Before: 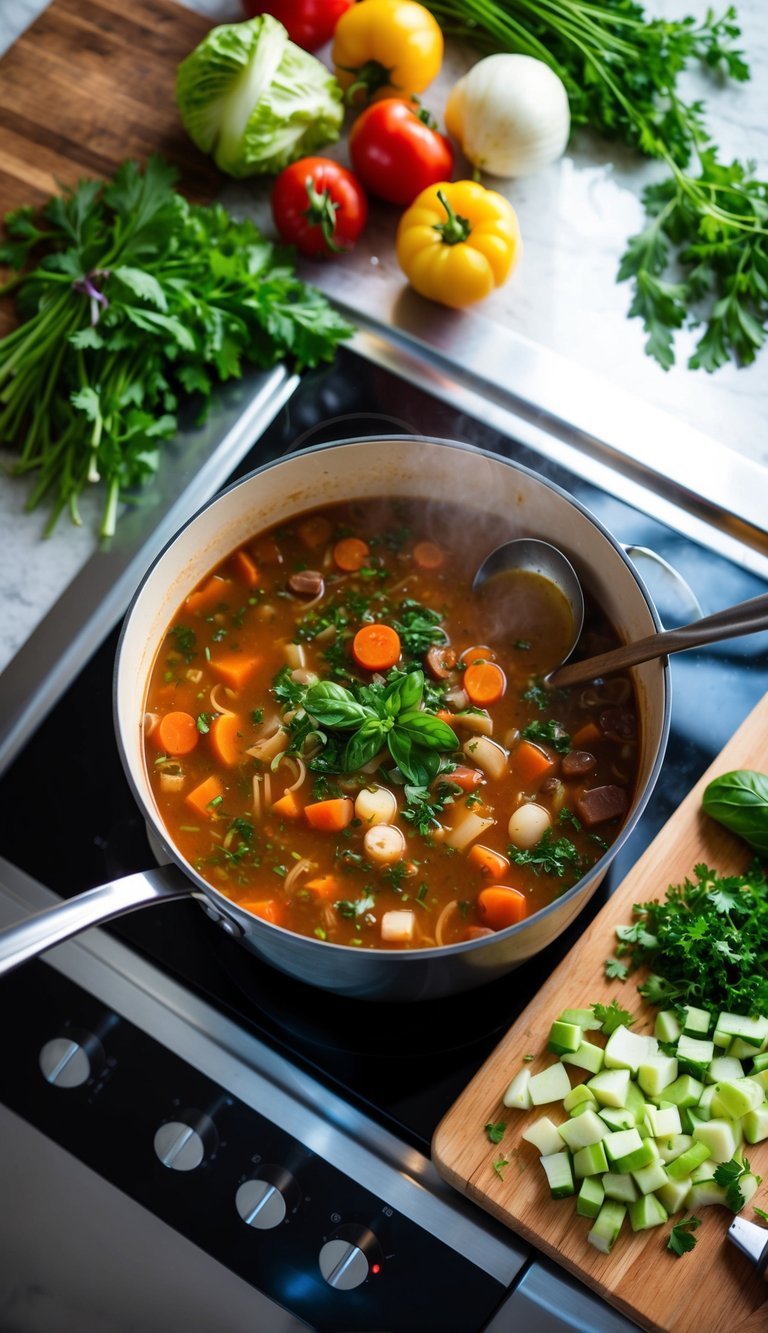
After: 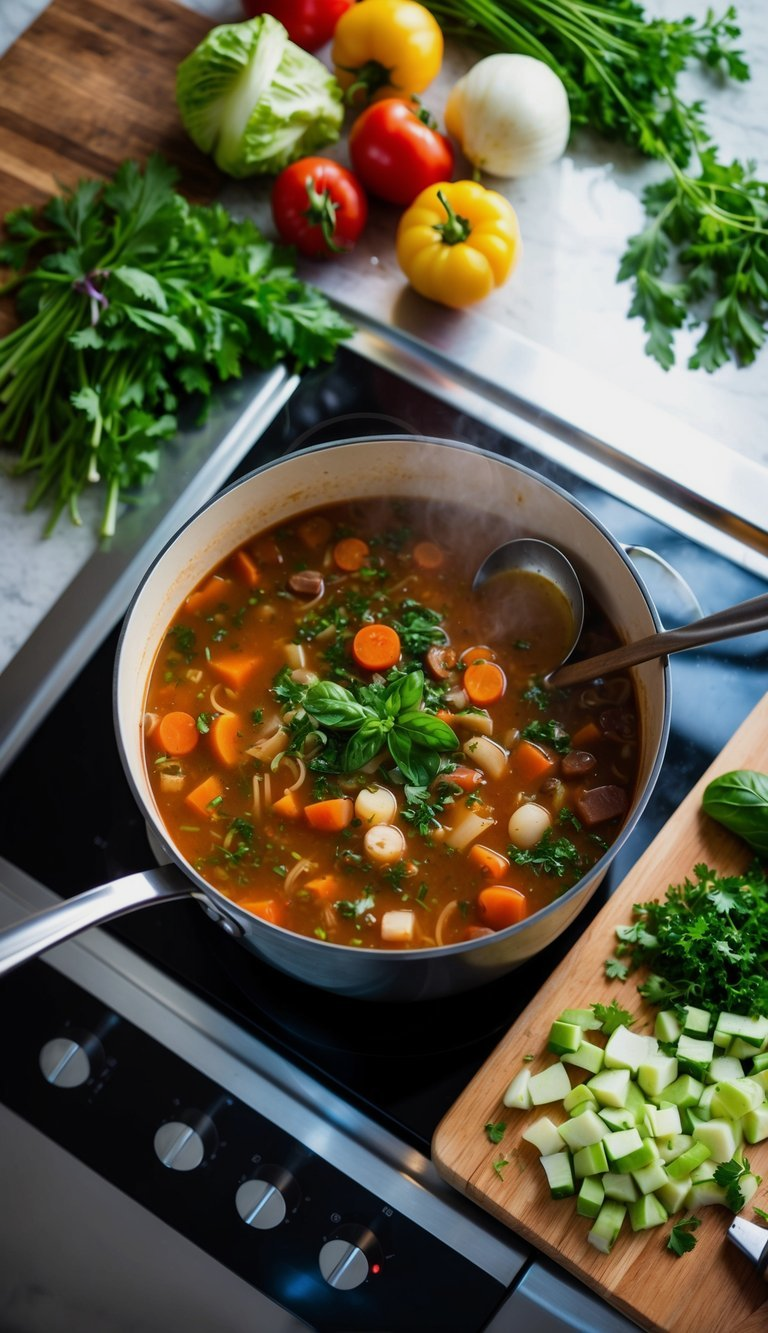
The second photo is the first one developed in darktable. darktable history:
tone curve: preserve colors none
exposure: exposure -0.208 EV, compensate highlight preservation false
